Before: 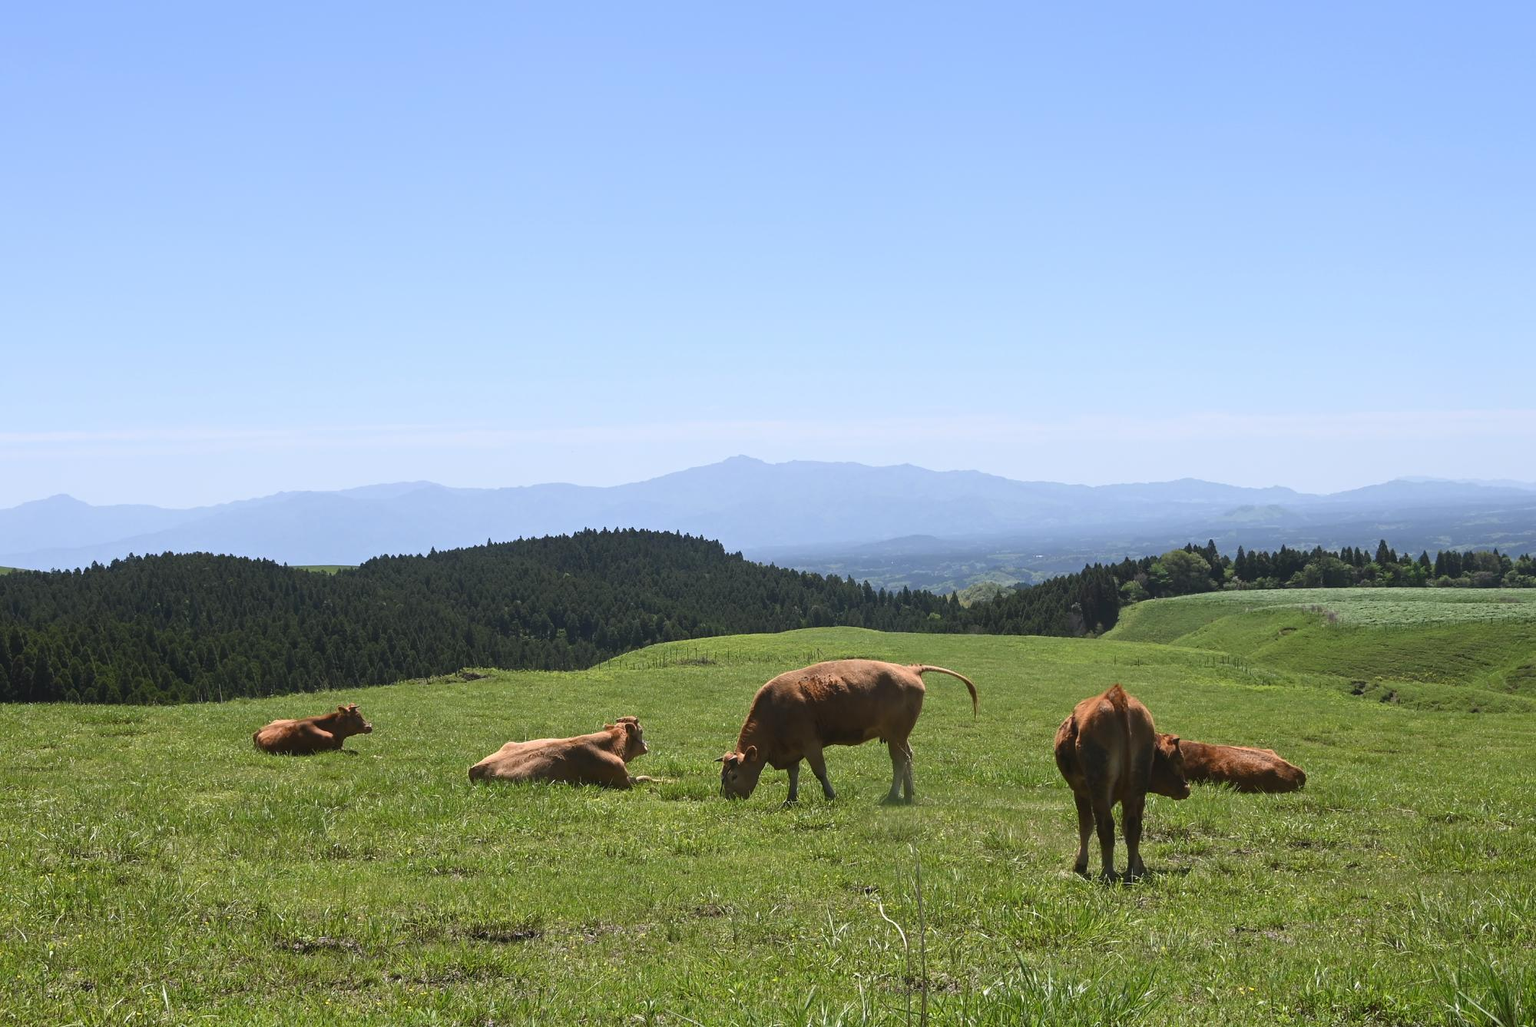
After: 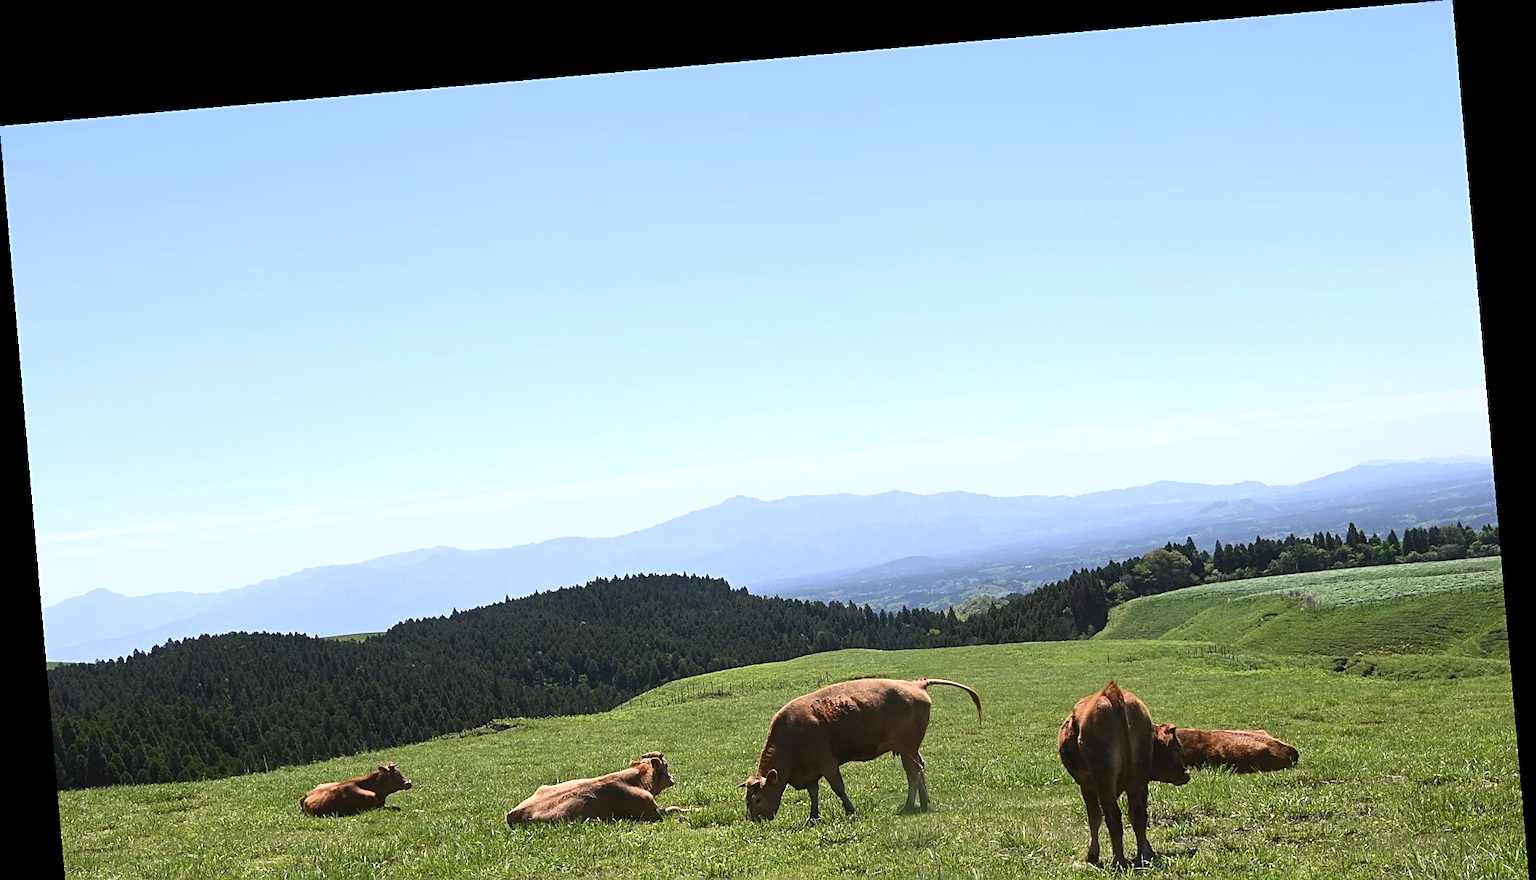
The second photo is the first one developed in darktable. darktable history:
rotate and perspective: rotation -4.98°, automatic cropping off
white balance: red 1.004, blue 1.024
sharpen: on, module defaults
tone equalizer: -8 EV -0.417 EV, -7 EV -0.389 EV, -6 EV -0.333 EV, -5 EV -0.222 EV, -3 EV 0.222 EV, -2 EV 0.333 EV, -1 EV 0.389 EV, +0 EV 0.417 EV, edges refinement/feathering 500, mask exposure compensation -1.57 EV, preserve details no
crop: bottom 19.644%
